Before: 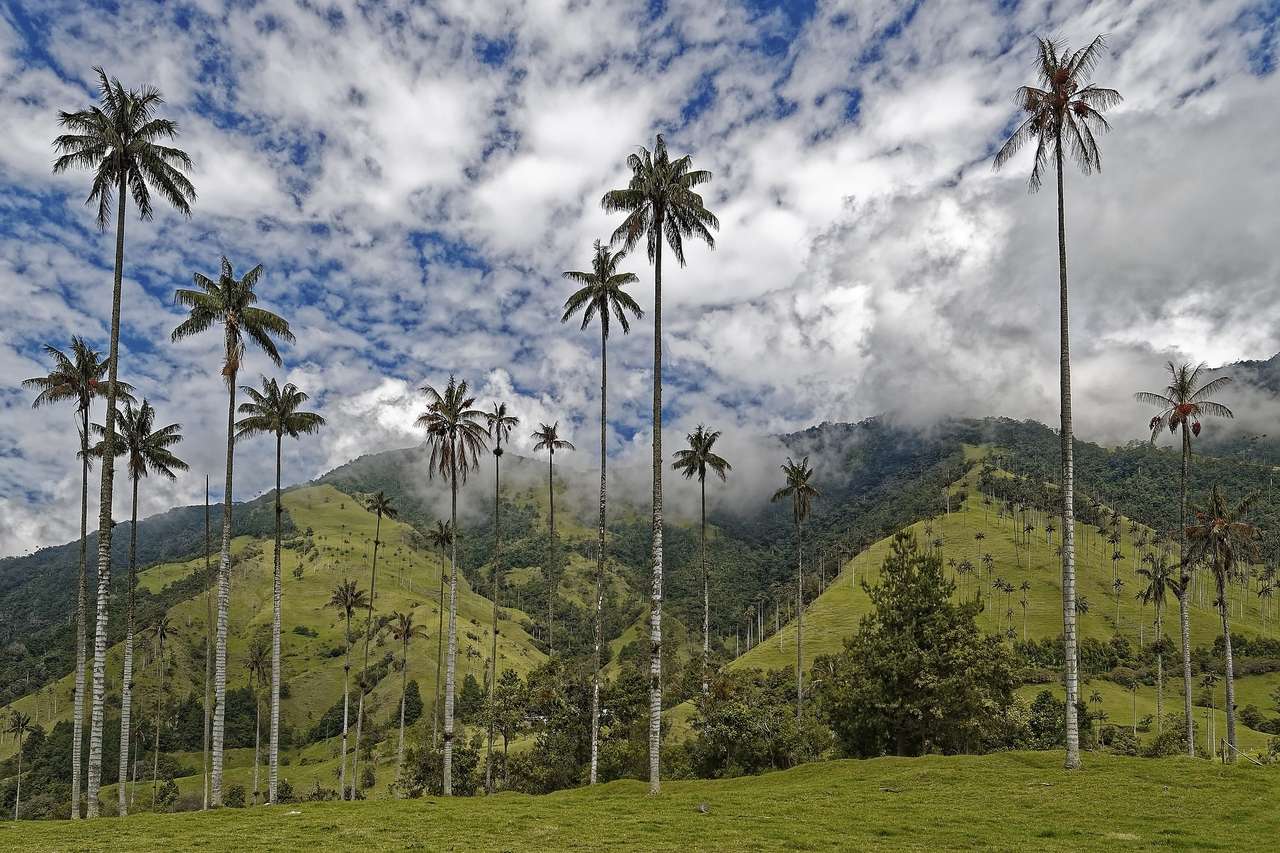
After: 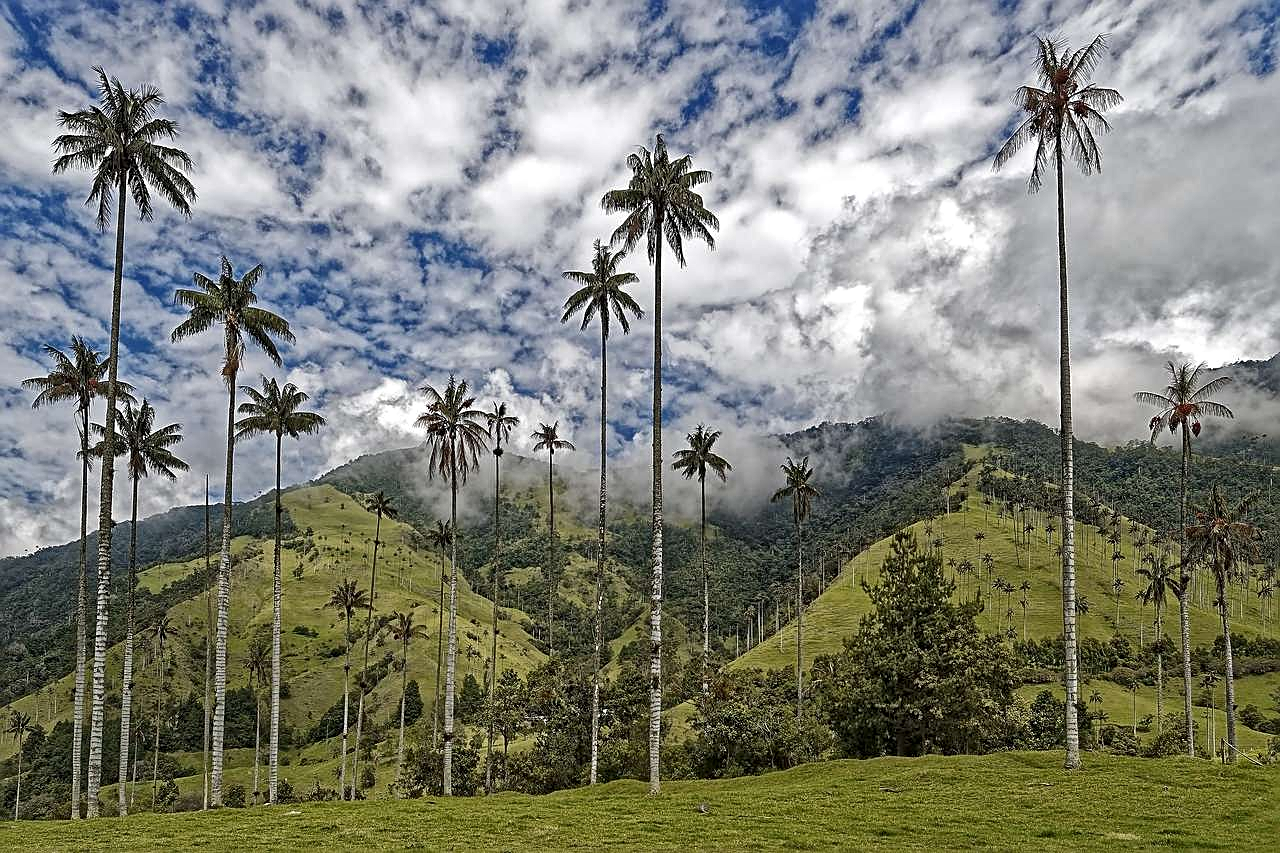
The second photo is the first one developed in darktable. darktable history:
fill light: on, module defaults
sharpen: on, module defaults
local contrast: mode bilateral grid, contrast 20, coarseness 20, detail 150%, midtone range 0.2
